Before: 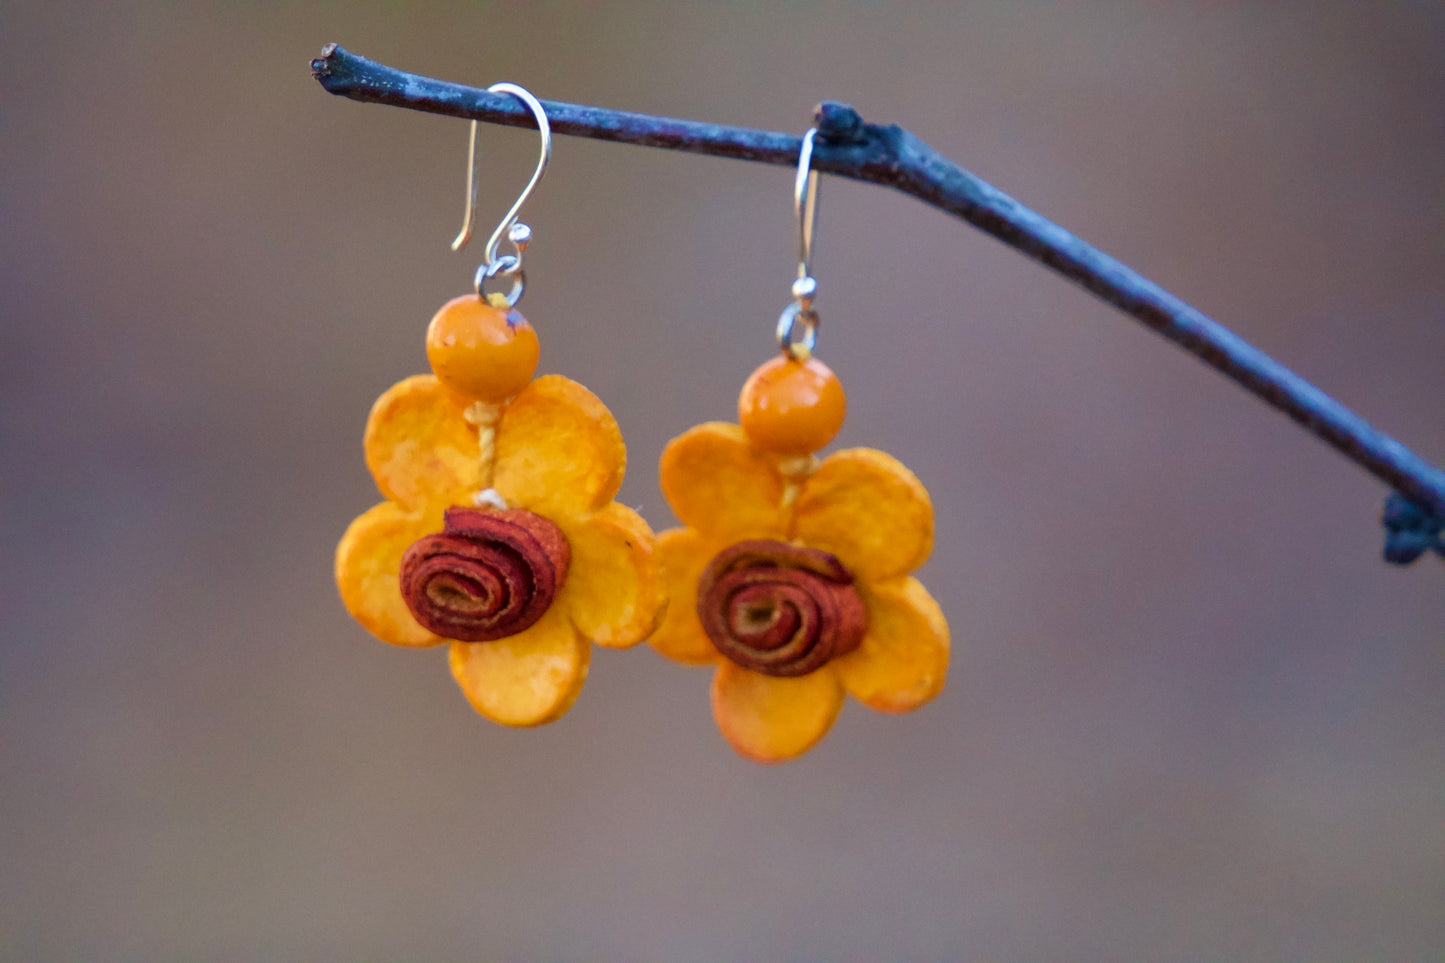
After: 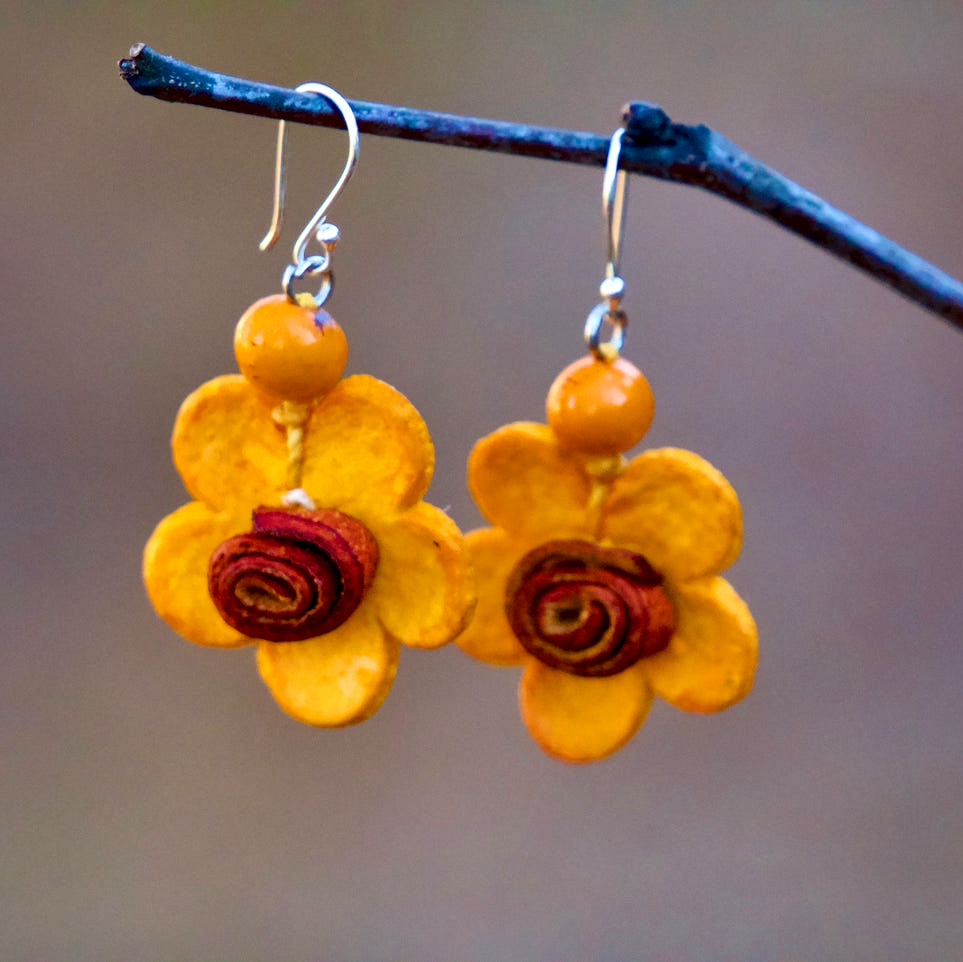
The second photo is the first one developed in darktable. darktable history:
crop and rotate: left 13.325%, right 20.026%
local contrast: mode bilateral grid, contrast 25, coarseness 46, detail 151%, midtone range 0.2
color balance rgb: shadows lift › chroma 0.857%, shadows lift › hue 113.93°, global offset › luminance -0.514%, perceptual saturation grading › global saturation 19.766%, perceptual brilliance grading › global brilliance 2.982%, perceptual brilliance grading › highlights -3.14%, perceptual brilliance grading › shadows 3.713%
